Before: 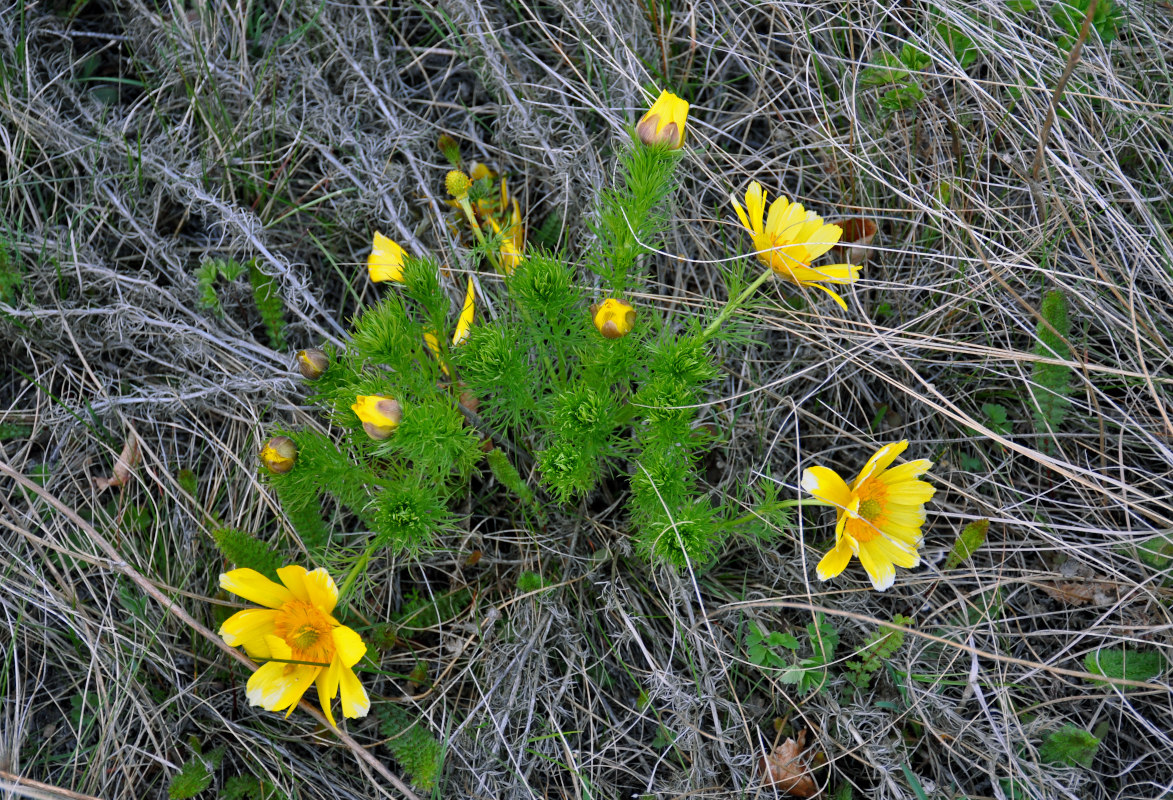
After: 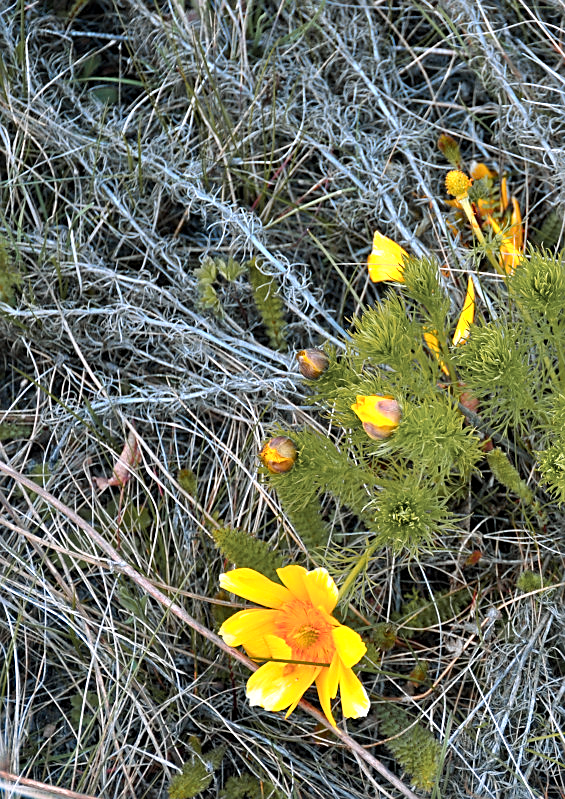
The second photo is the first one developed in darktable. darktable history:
crop and rotate: left 0.062%, right 51.75%
color zones: curves: ch1 [(0.263, 0.53) (0.376, 0.287) (0.487, 0.512) (0.748, 0.547) (1, 0.513)]; ch2 [(0.262, 0.45) (0.751, 0.477)], process mode strong
sharpen: on, module defaults
exposure: exposure 0.64 EV, compensate highlight preservation false
